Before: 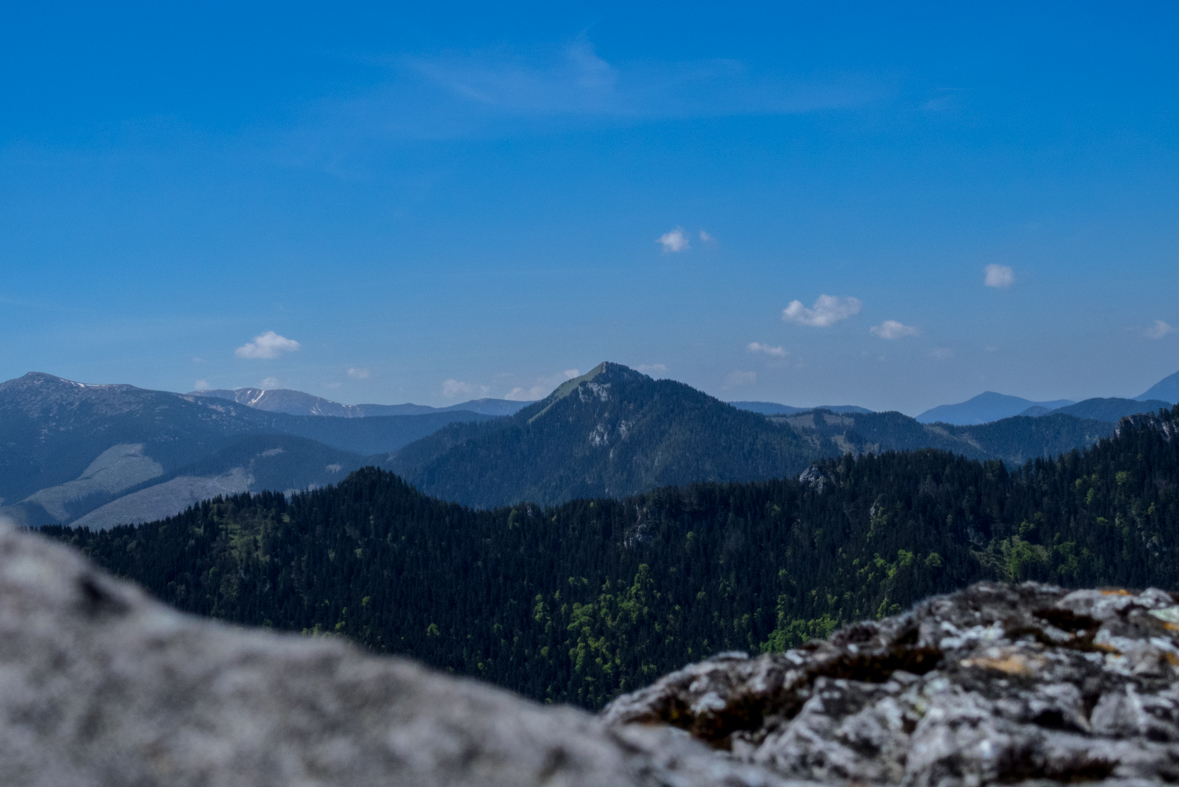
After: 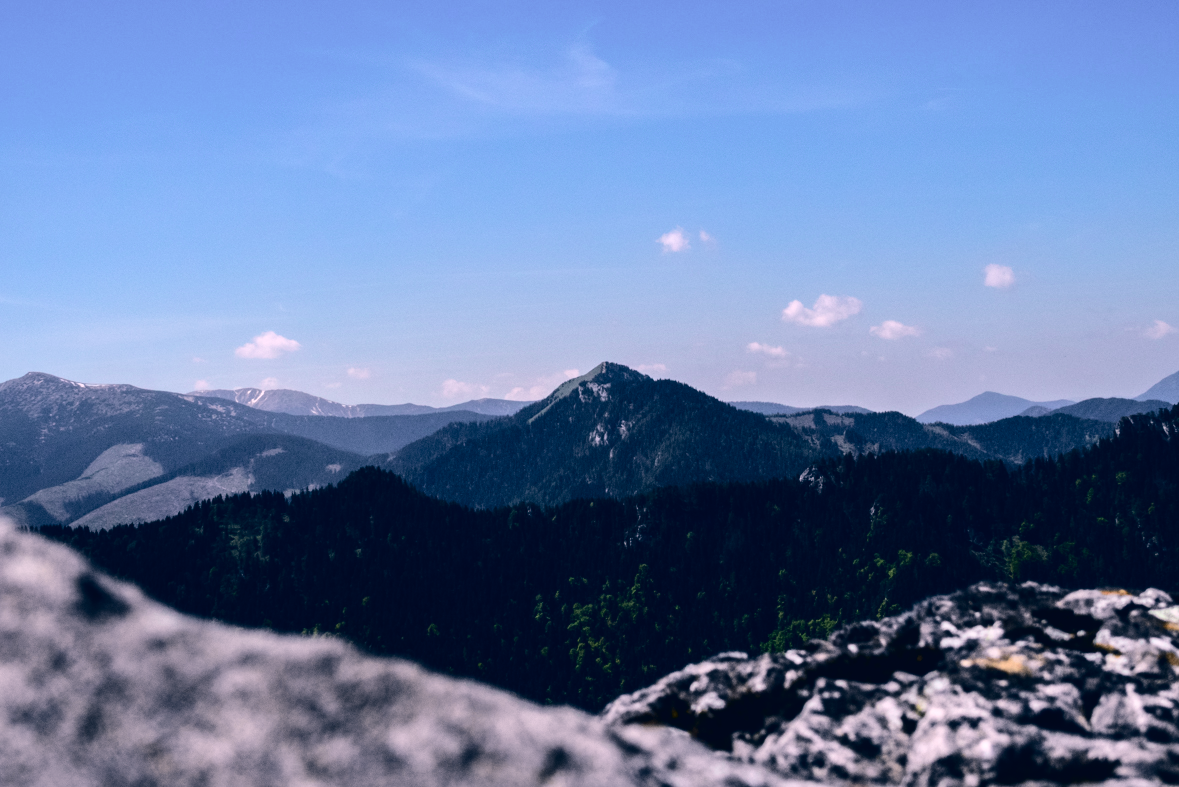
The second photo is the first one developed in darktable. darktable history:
tone equalizer: -8 EV -0.75 EV, -7 EV -0.7 EV, -6 EV -0.6 EV, -5 EV -0.4 EV, -3 EV 0.4 EV, -2 EV 0.6 EV, -1 EV 0.7 EV, +0 EV 0.75 EV, edges refinement/feathering 500, mask exposure compensation -1.57 EV, preserve details no
color correction: highlights a* 14.46, highlights b* 5.85, shadows a* -5.53, shadows b* -15.24, saturation 0.85
tone curve: curves: ch0 [(0, 0.011) (0.053, 0.026) (0.174, 0.115) (0.398, 0.444) (0.673, 0.775) (0.829, 0.906) (0.991, 0.981)]; ch1 [(0, 0) (0.264, 0.22) (0.407, 0.373) (0.463, 0.457) (0.492, 0.501) (0.512, 0.513) (0.54, 0.543) (0.585, 0.617) (0.659, 0.686) (0.78, 0.8) (1, 1)]; ch2 [(0, 0) (0.438, 0.449) (0.473, 0.469) (0.503, 0.5) (0.523, 0.534) (0.562, 0.591) (0.612, 0.627) (0.701, 0.707) (1, 1)], color space Lab, independent channels, preserve colors none
